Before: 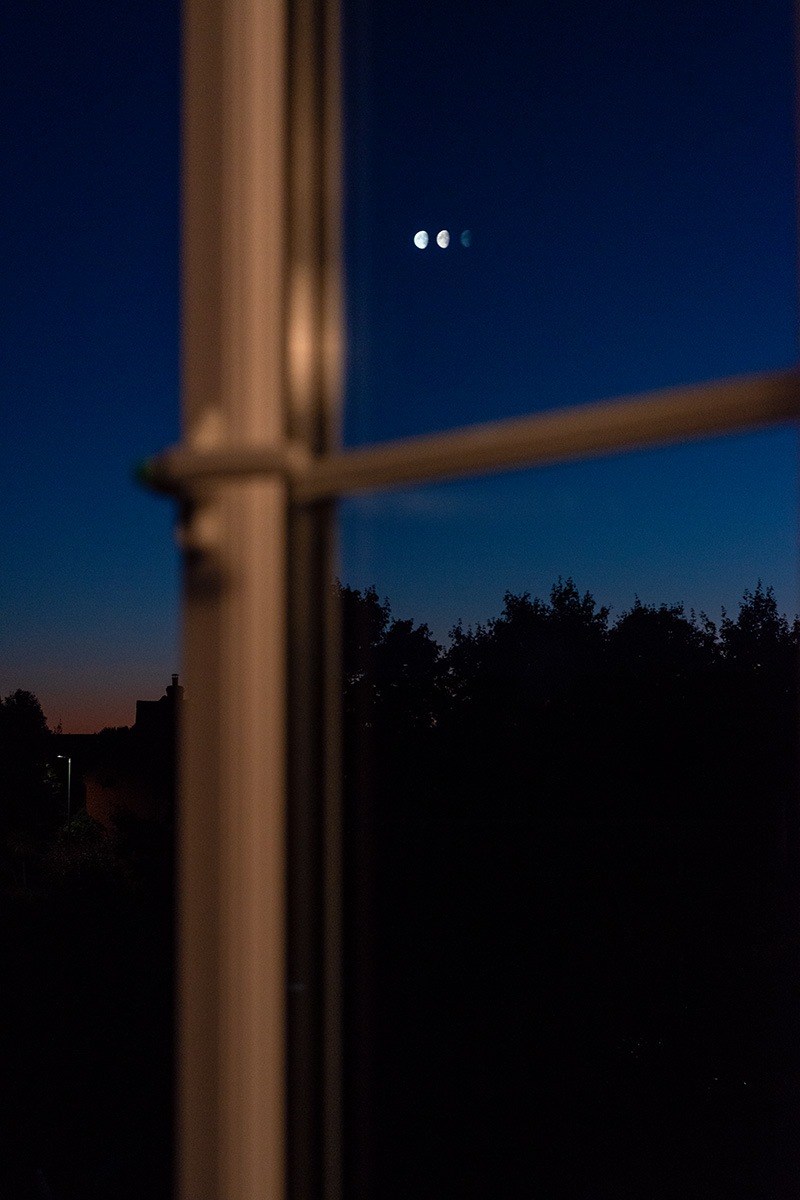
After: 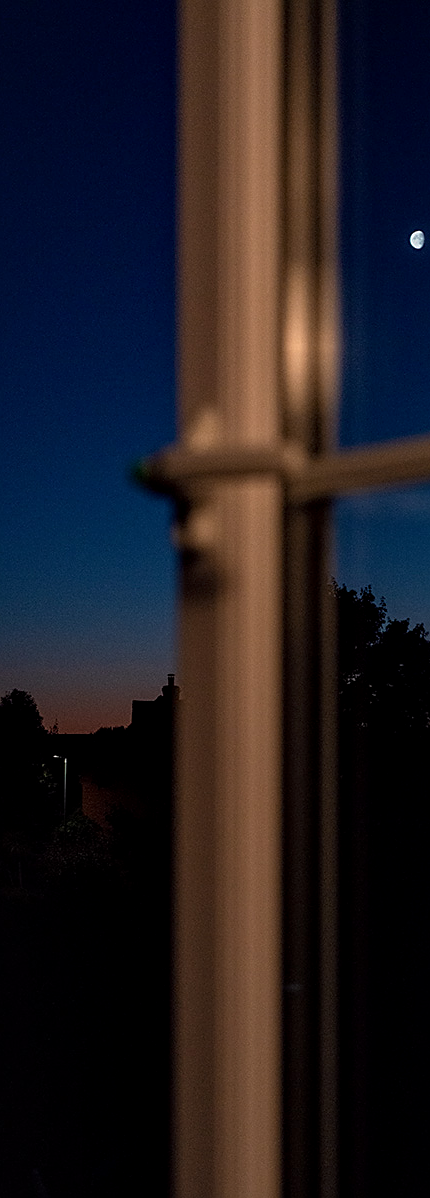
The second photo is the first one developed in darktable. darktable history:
local contrast: on, module defaults
sharpen: on, module defaults
crop: left 0.587%, right 45.588%, bottom 0.086%
